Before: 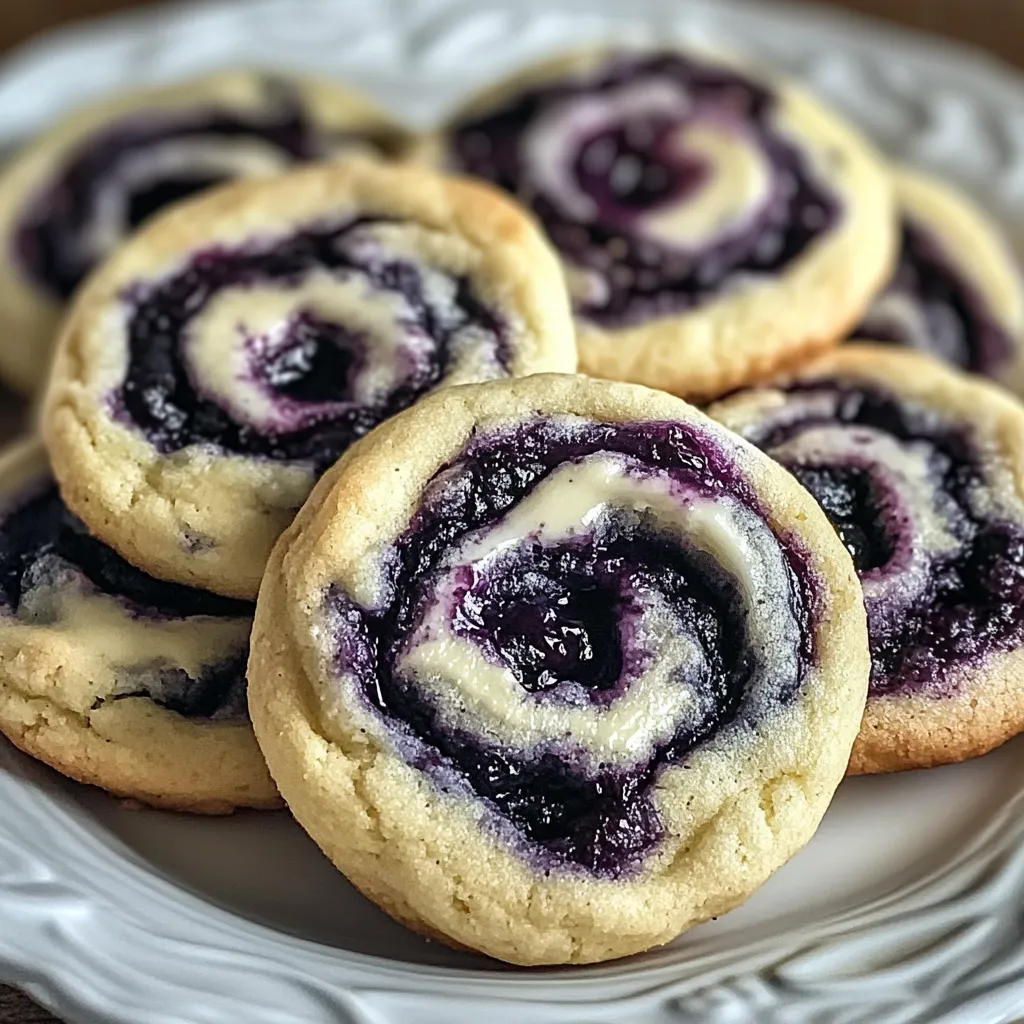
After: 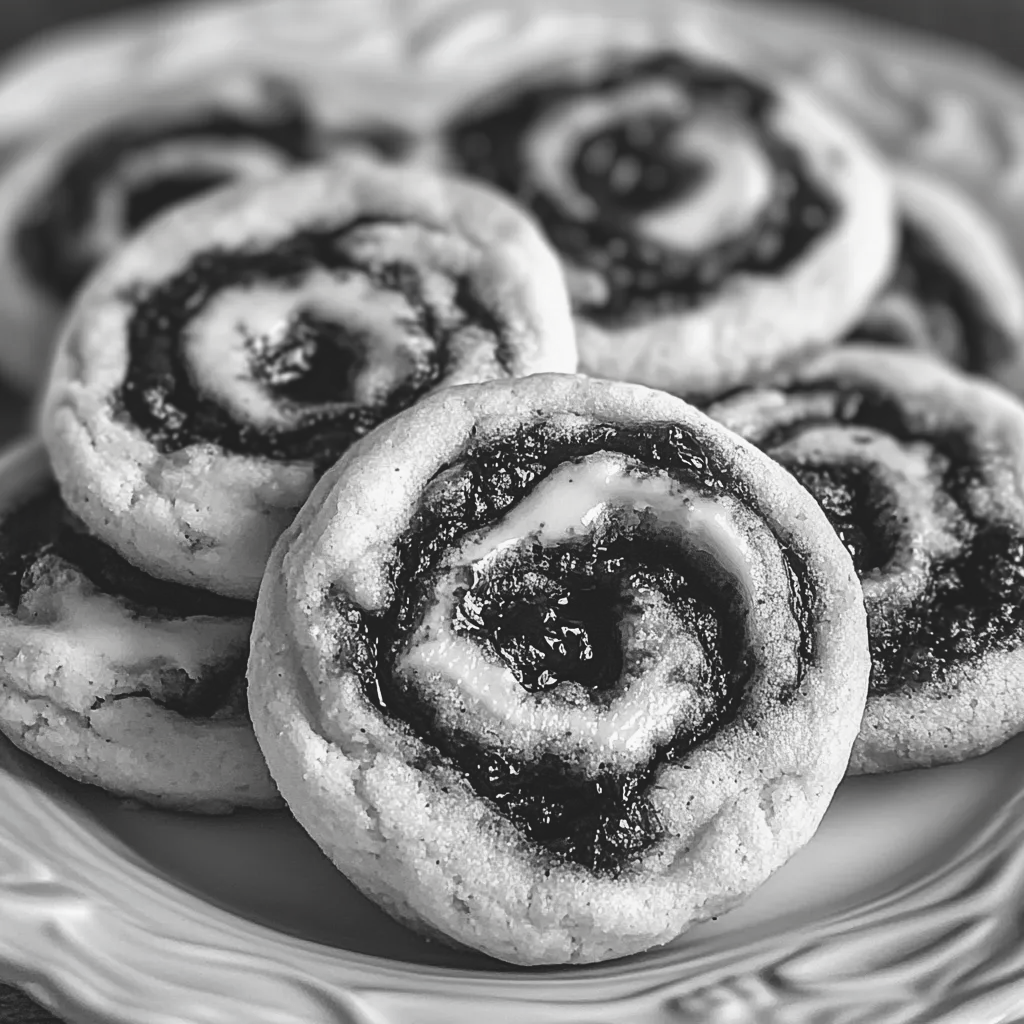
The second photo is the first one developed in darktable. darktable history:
contrast brightness saturation: saturation -0.989
shadows and highlights: shadows -10.05, white point adjustment 1.65, highlights 11.74
exposure: black level correction -0.015, exposure -0.132 EV, compensate exposure bias true, compensate highlight preservation false
